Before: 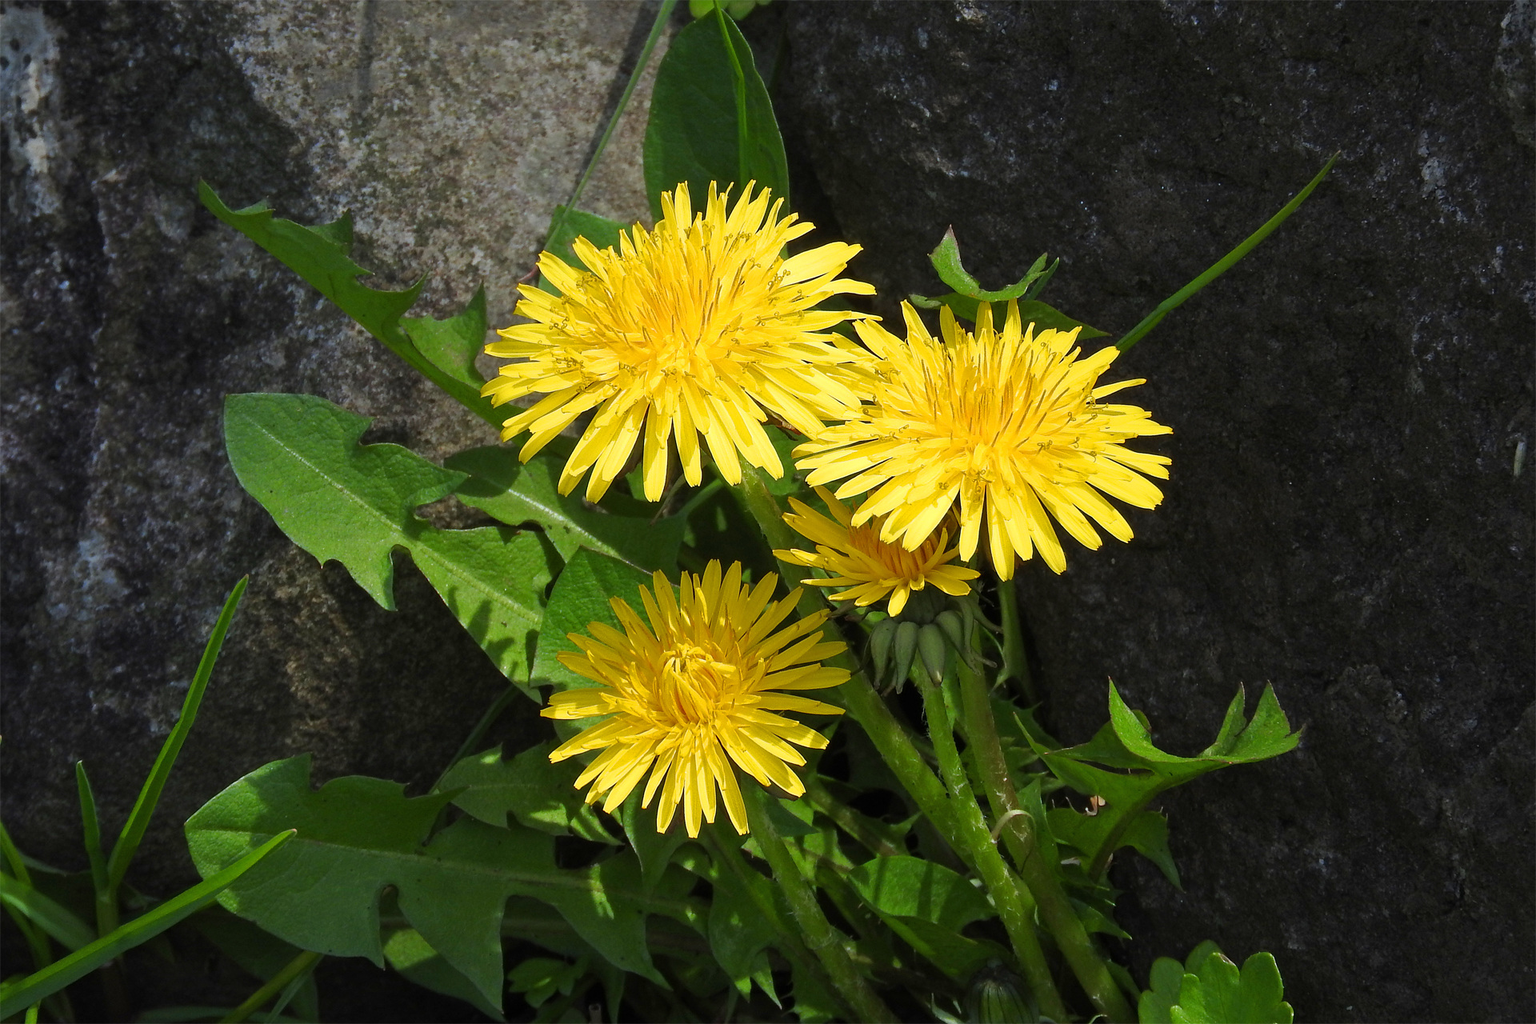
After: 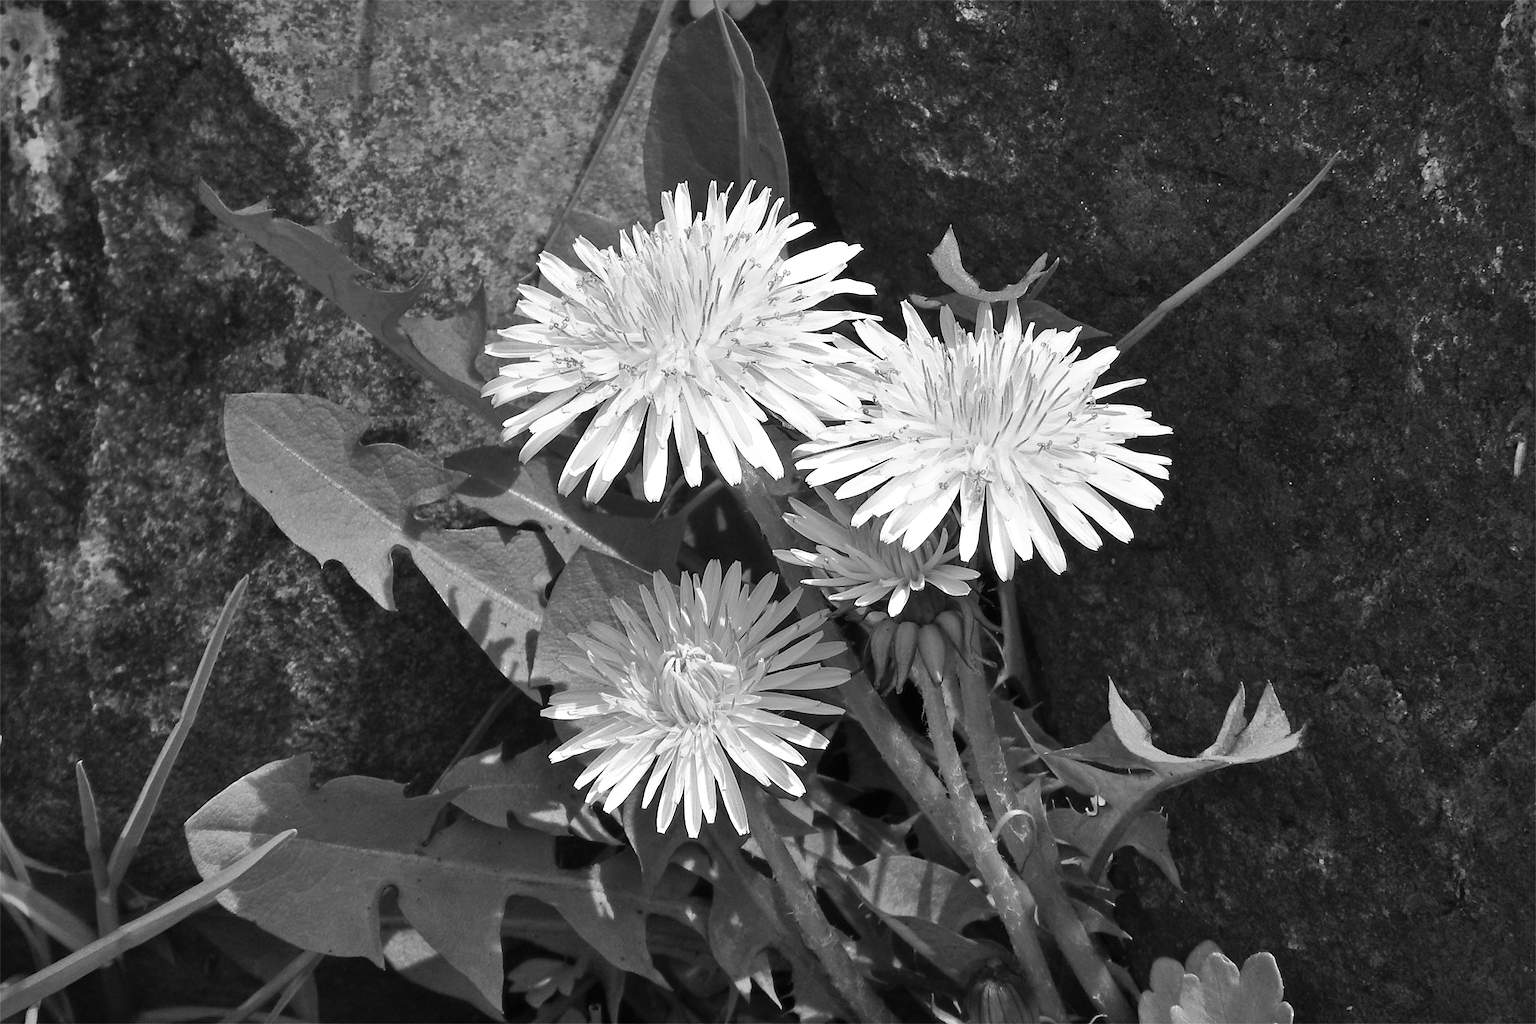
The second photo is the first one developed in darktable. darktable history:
color balance rgb: perceptual saturation grading › global saturation 3.7%, global vibrance 5.56%, contrast 3.24%
shadows and highlights: soften with gaussian
exposure: black level correction 0, exposure 0.3 EV, compensate highlight preservation false
white balance: emerald 1
tone equalizer: on, module defaults
color correction: highlights a* 0.207, highlights b* 2.7, shadows a* -0.874, shadows b* -4.78
monochrome: on, module defaults
